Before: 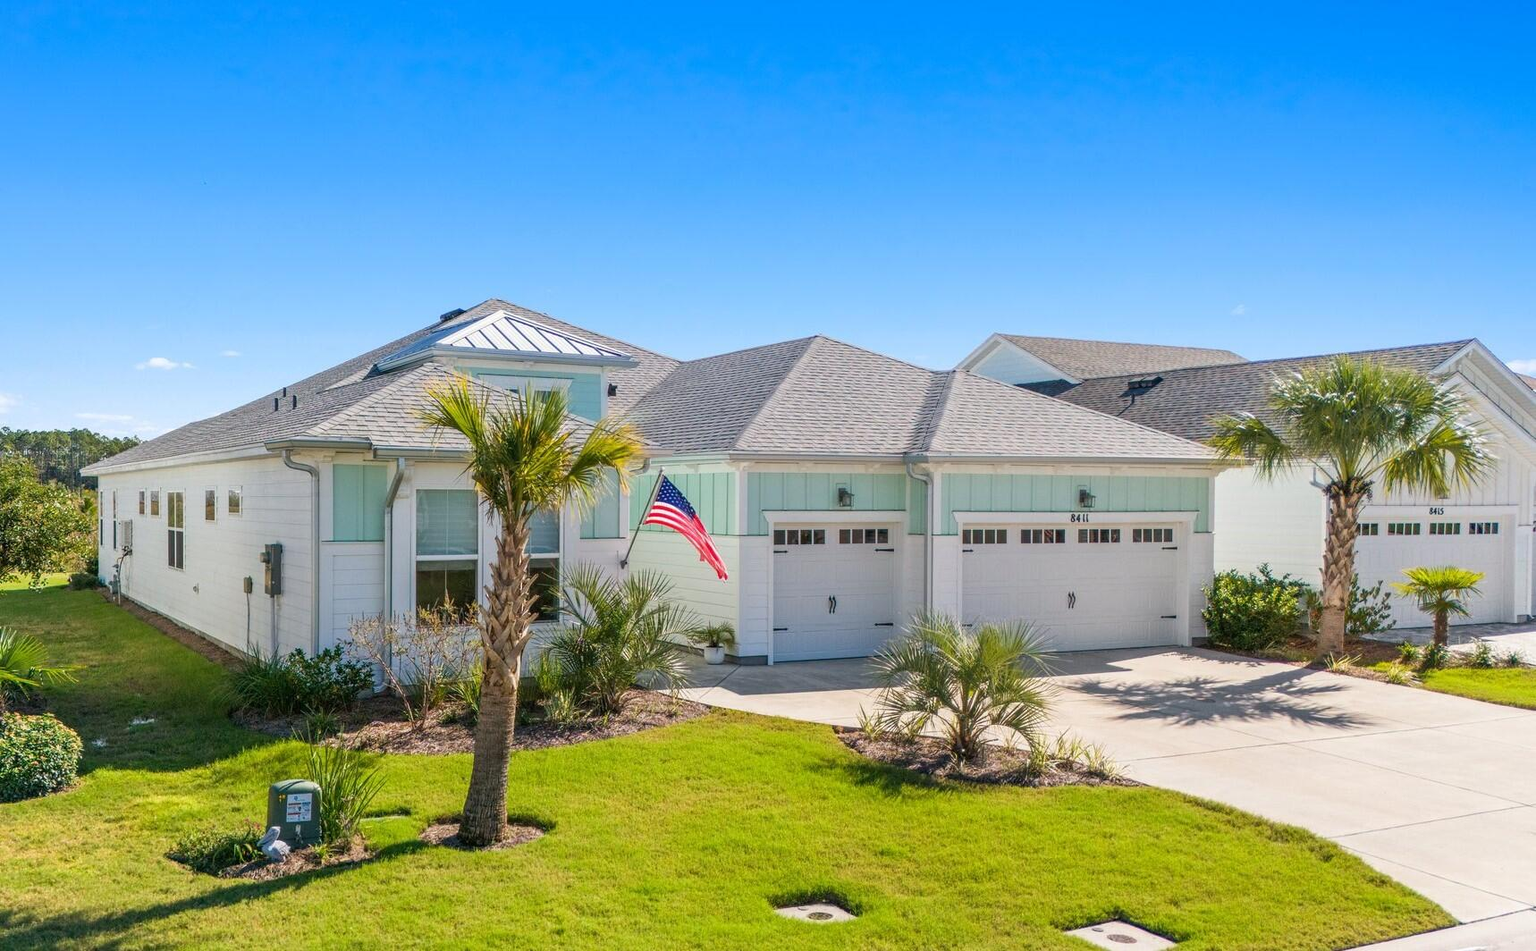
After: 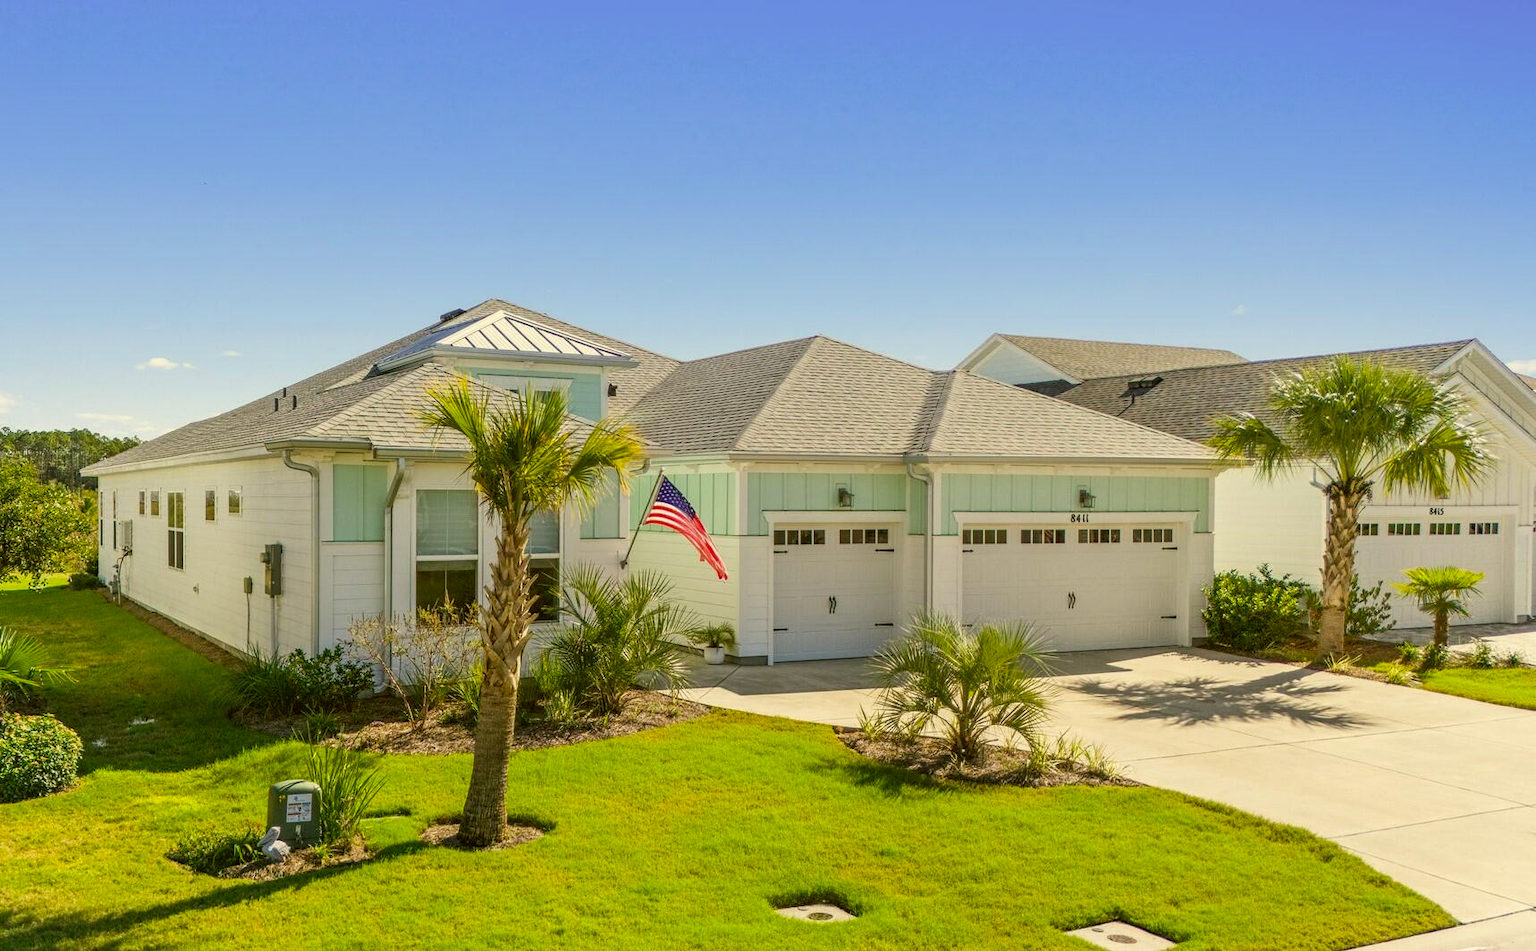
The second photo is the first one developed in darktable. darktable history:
exposure: exposure -0.041 EV, compensate highlight preservation false
color correction: highlights a* 0.162, highlights b* 29.53, shadows a* -0.162, shadows b* 21.09
white balance: red 0.954, blue 1.079
